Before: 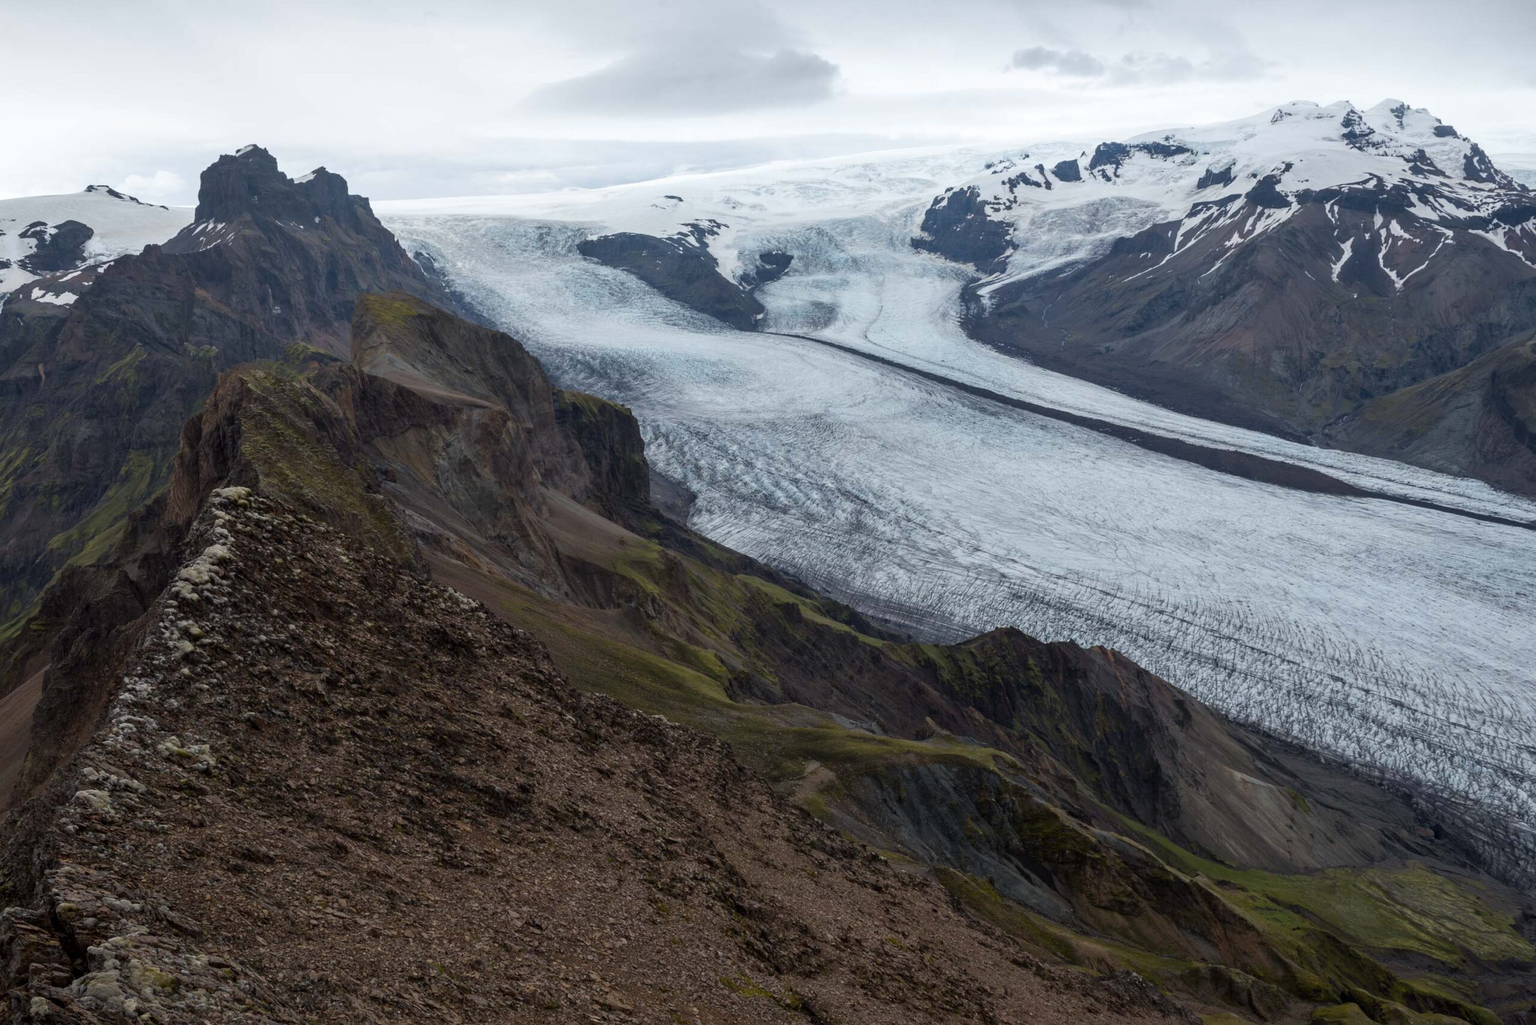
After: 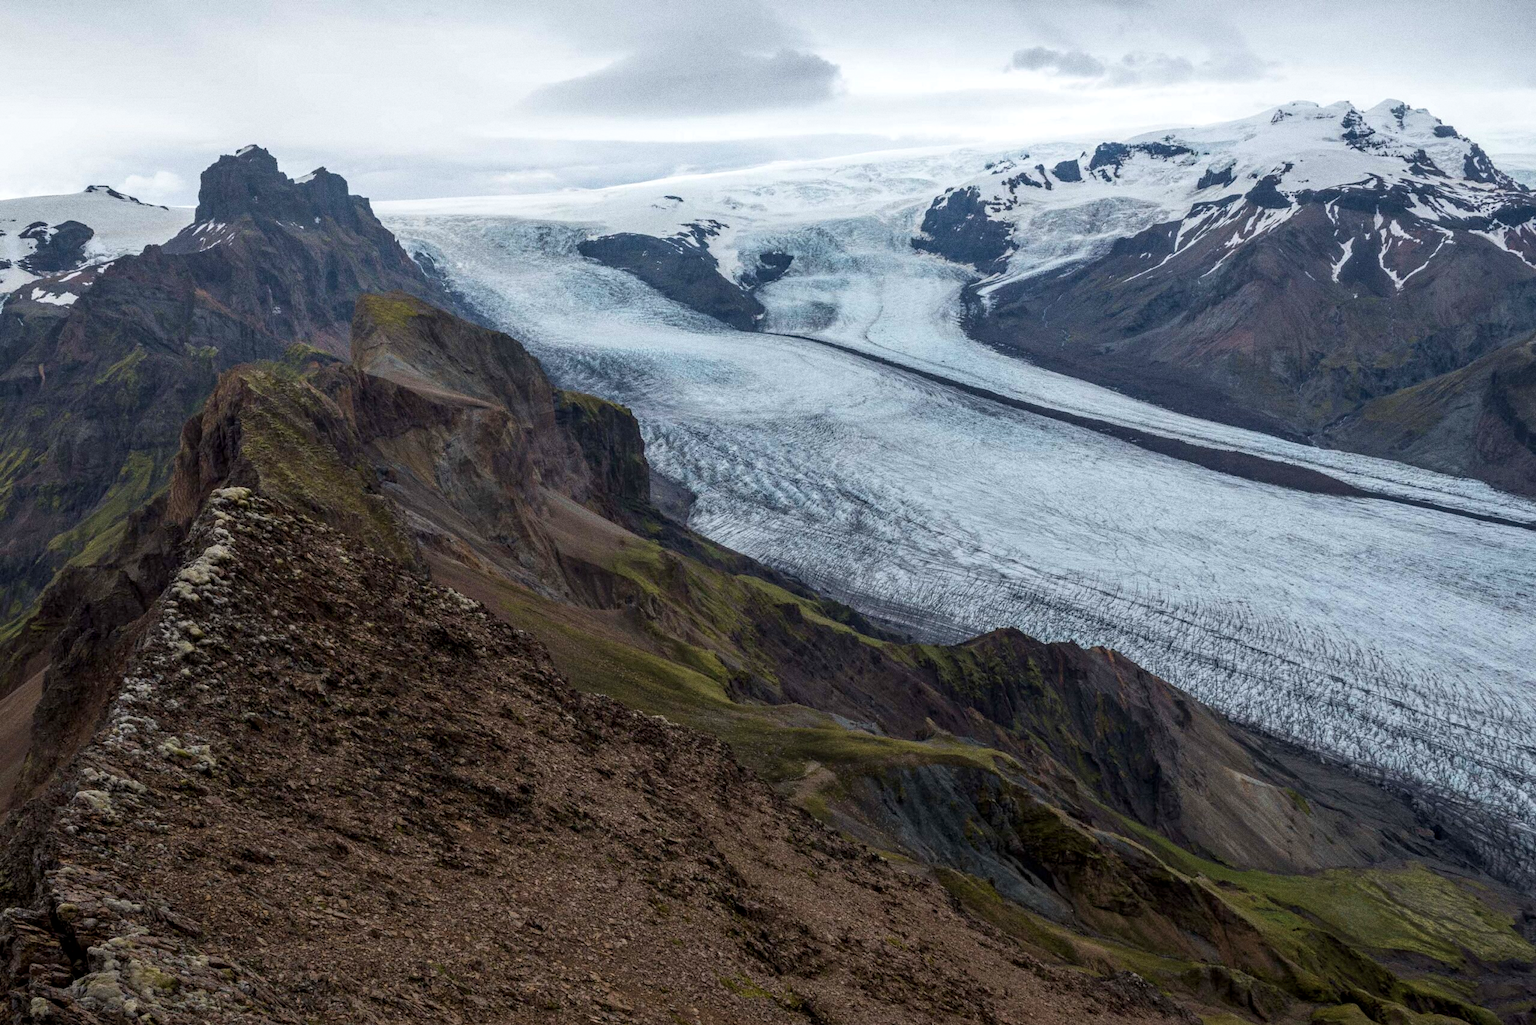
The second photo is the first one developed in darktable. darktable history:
velvia: strength 29%
local contrast: on, module defaults
grain: coarseness 0.09 ISO, strength 40%
white balance: emerald 1
